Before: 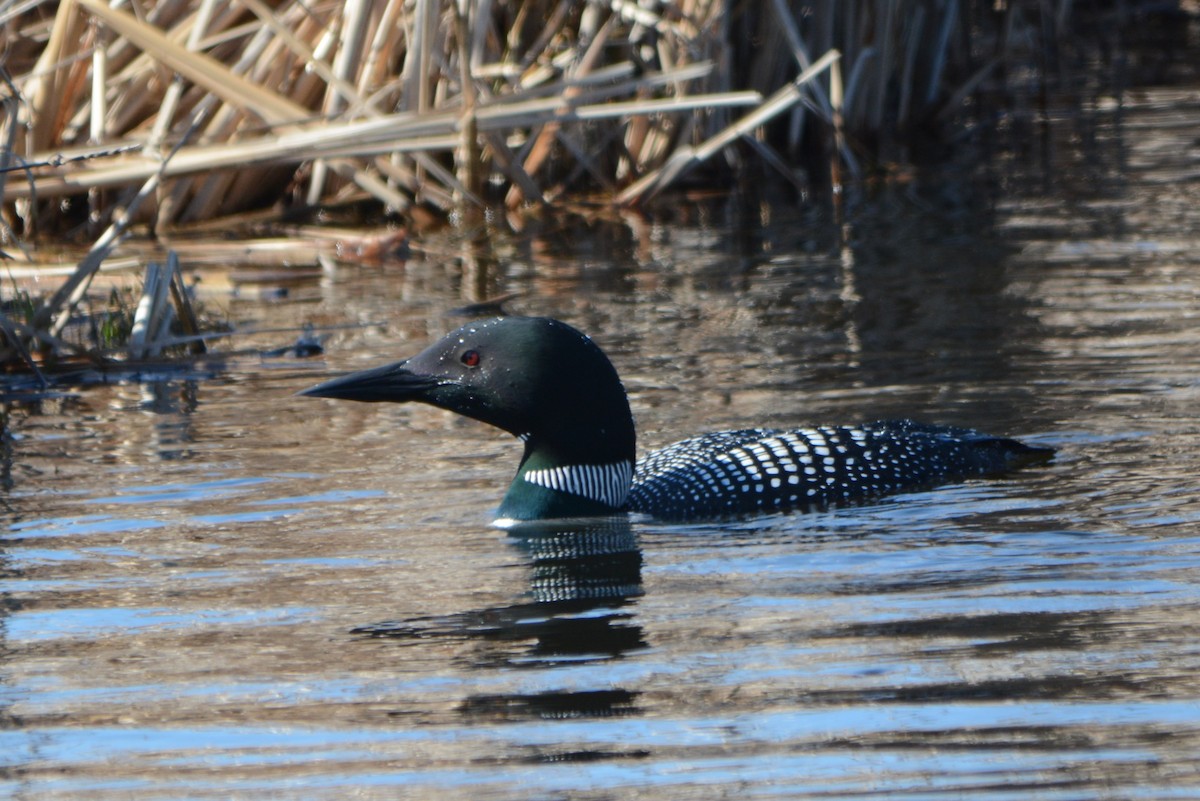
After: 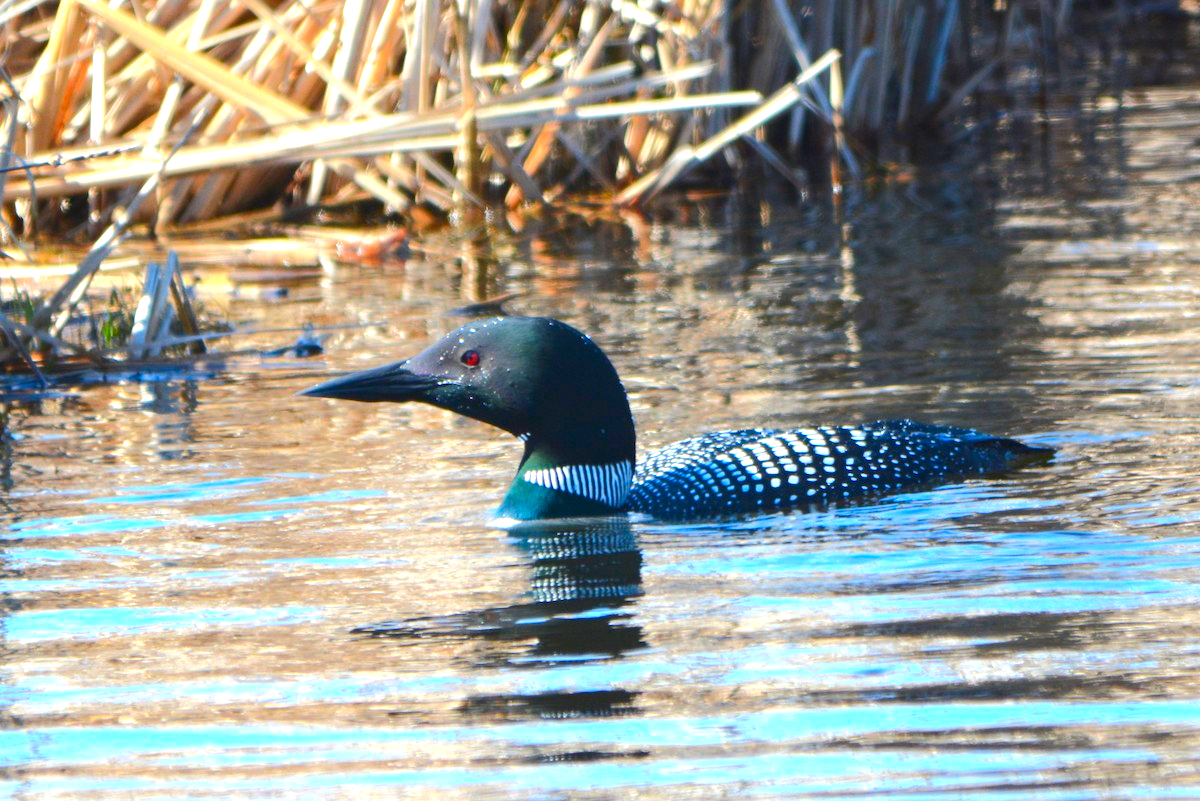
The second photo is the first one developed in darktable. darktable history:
exposure: exposure 1.15 EV, compensate highlight preservation false
contrast brightness saturation: saturation 0.5
vibrance: on, module defaults
base curve: curves: ch0 [(0, 0) (0.262, 0.32) (0.722, 0.705) (1, 1)]
